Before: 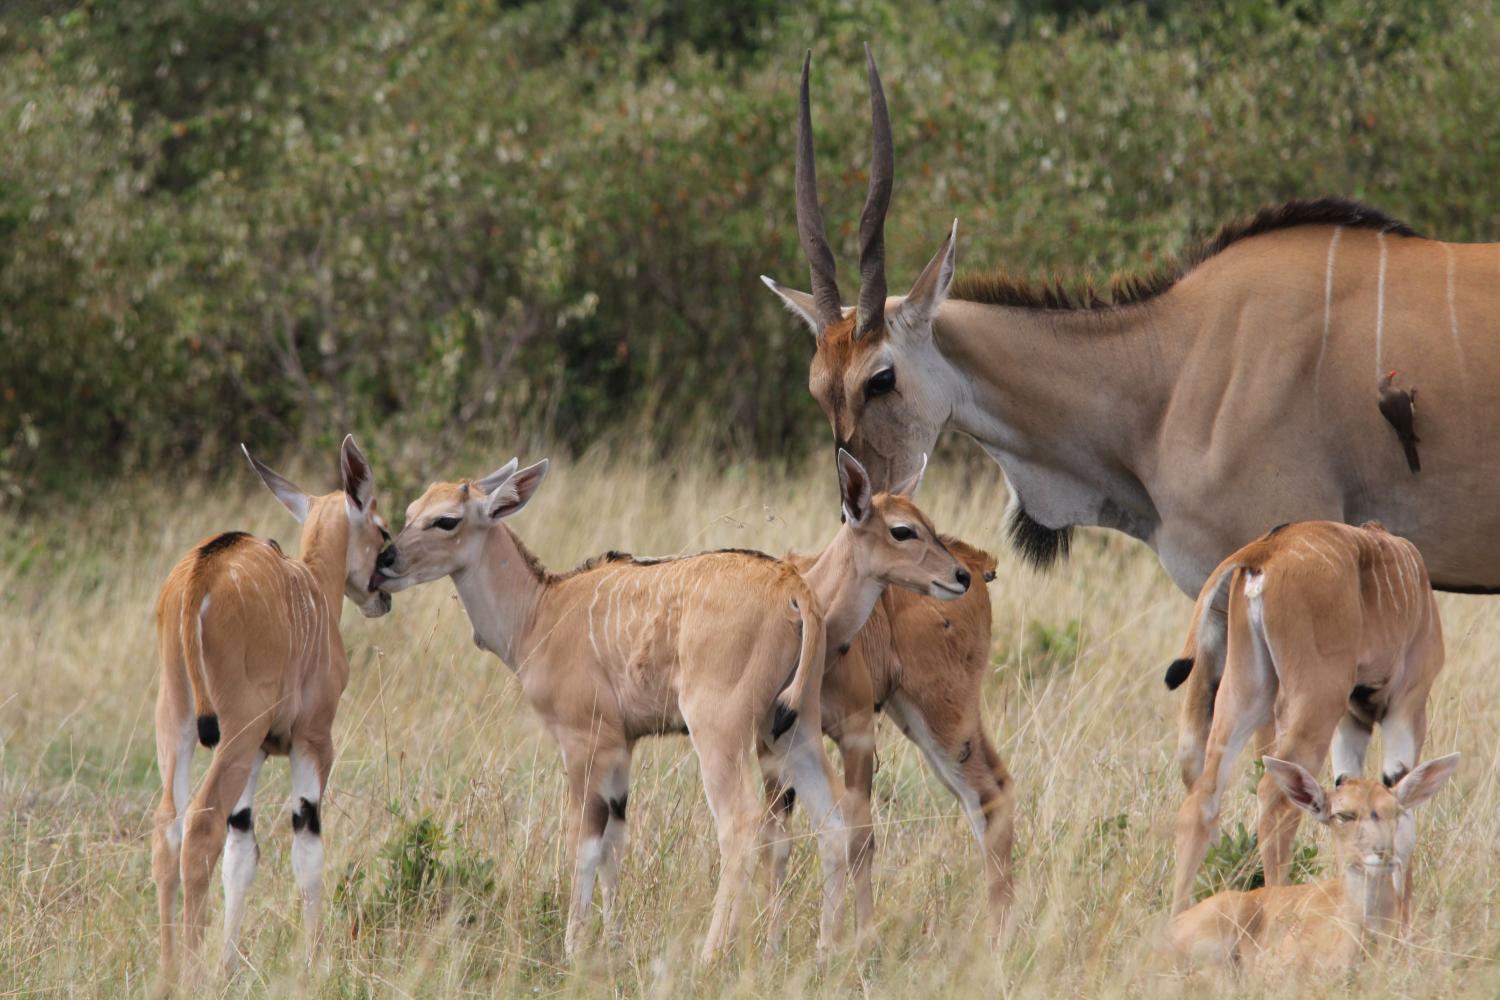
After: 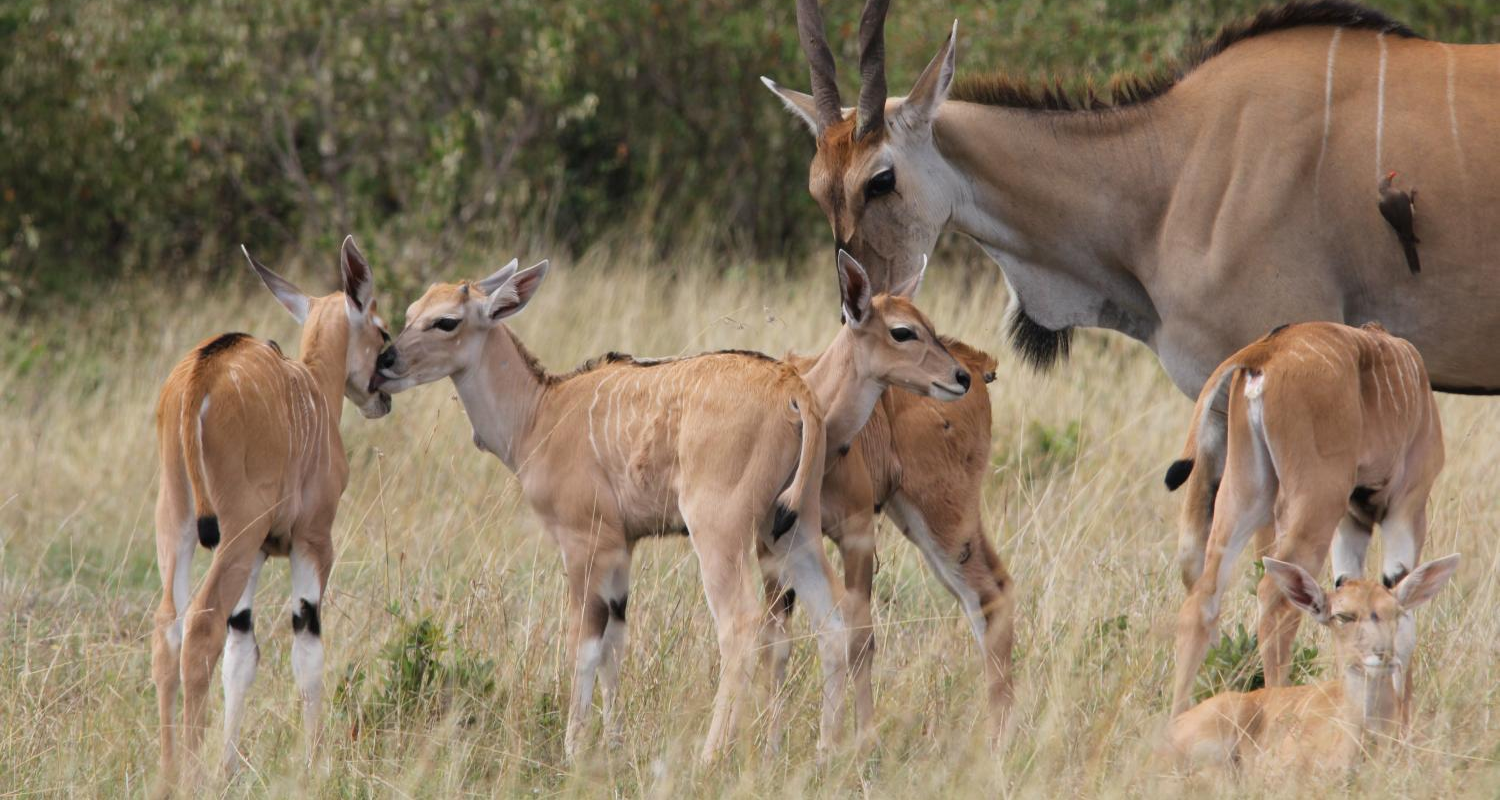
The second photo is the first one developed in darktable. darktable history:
crop and rotate: top 19.998%
